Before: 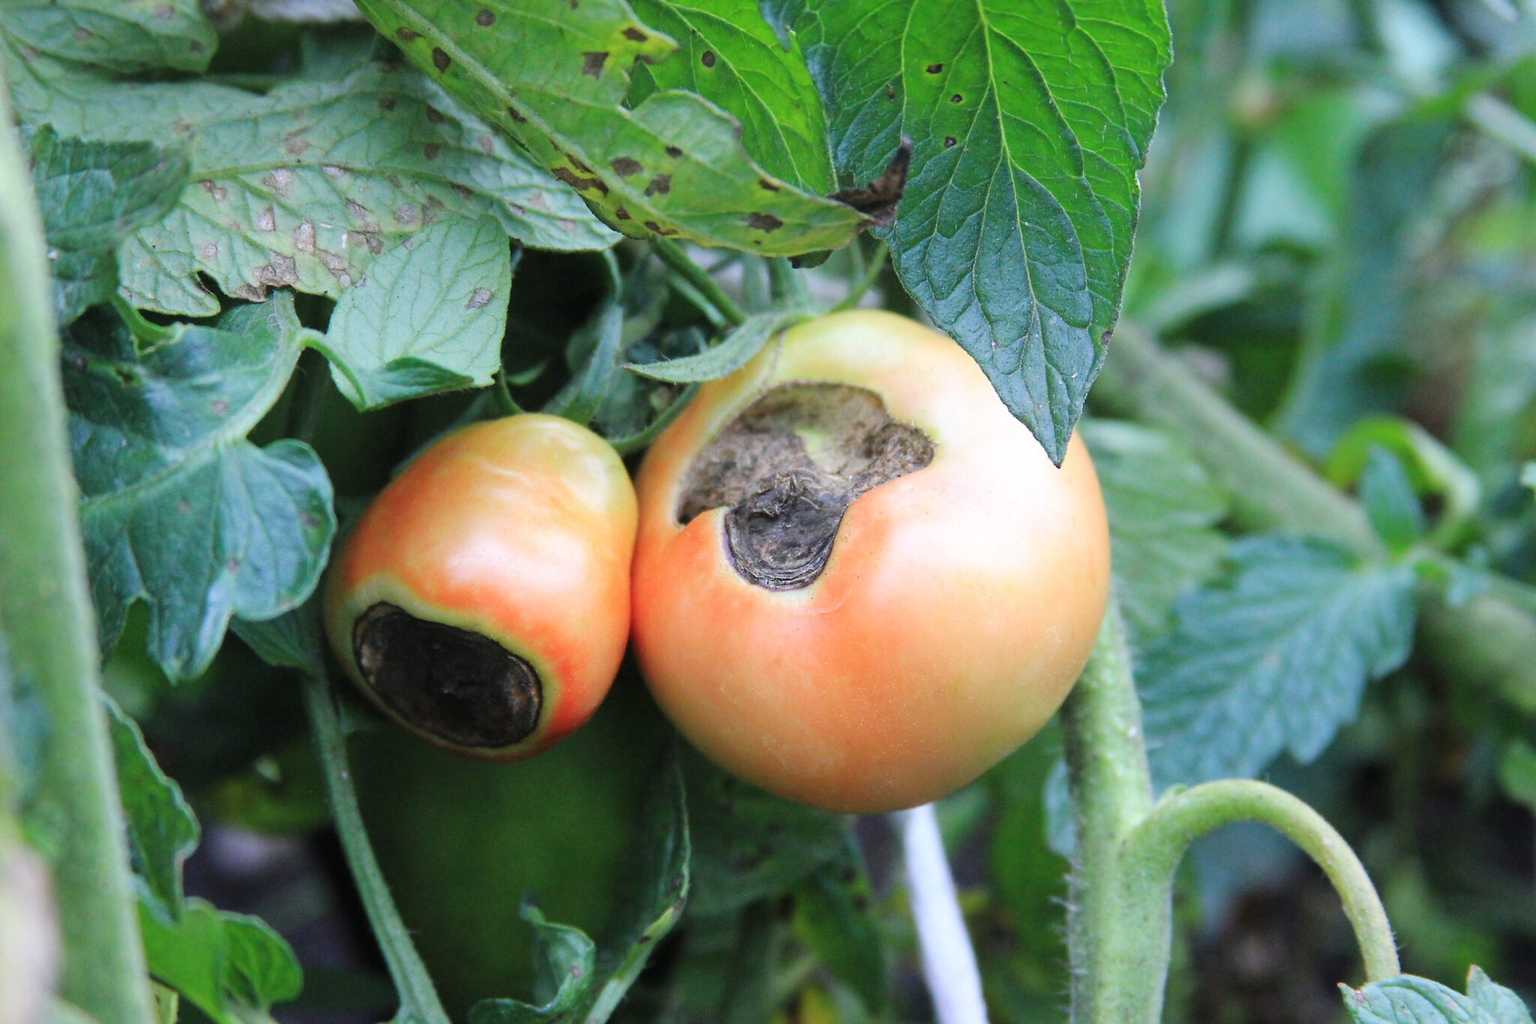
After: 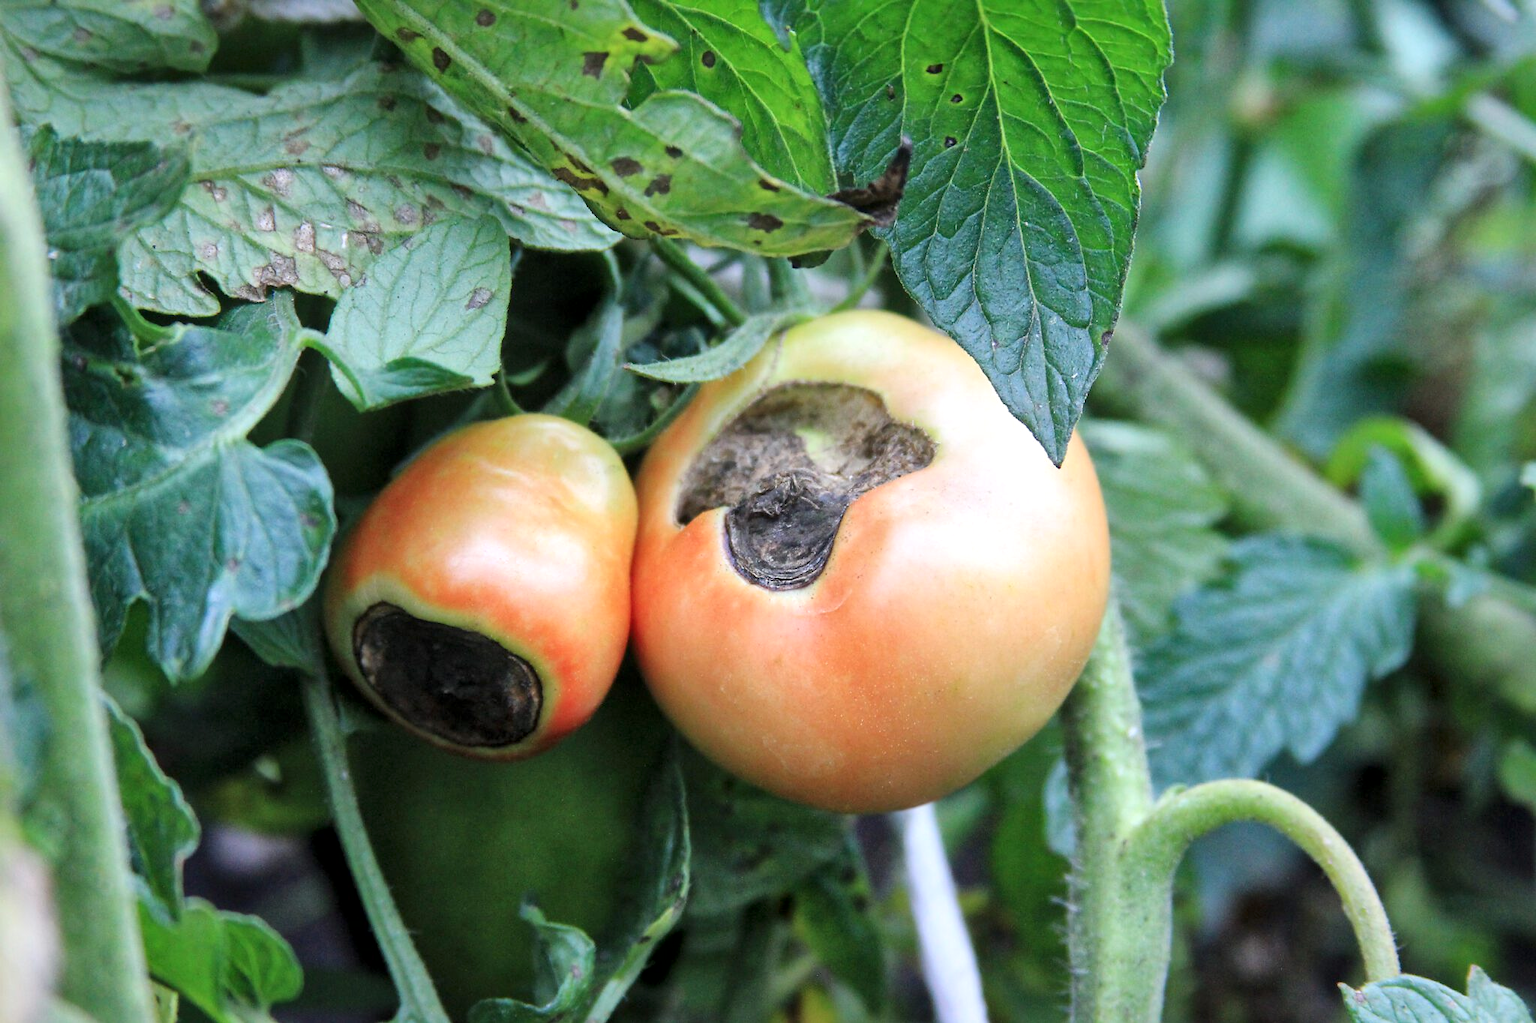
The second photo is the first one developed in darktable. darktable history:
local contrast: mode bilateral grid, contrast 20, coarseness 49, detail 150%, midtone range 0.2
